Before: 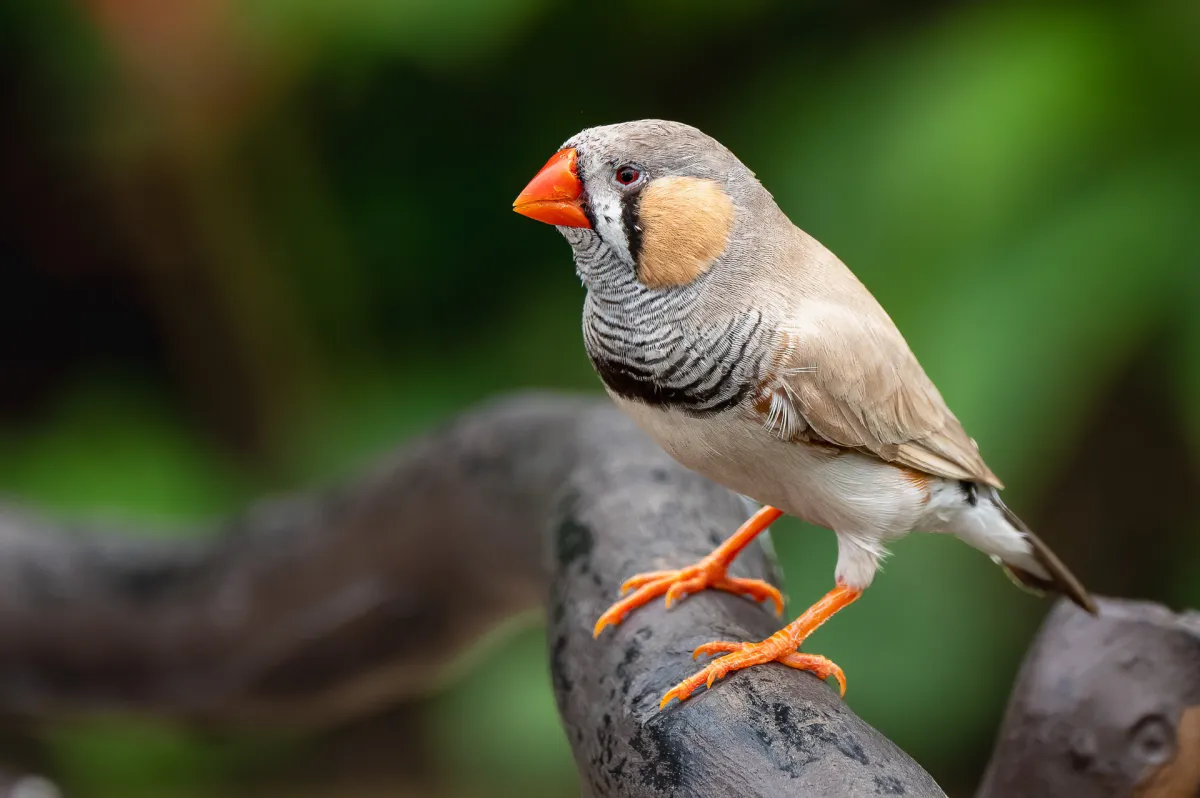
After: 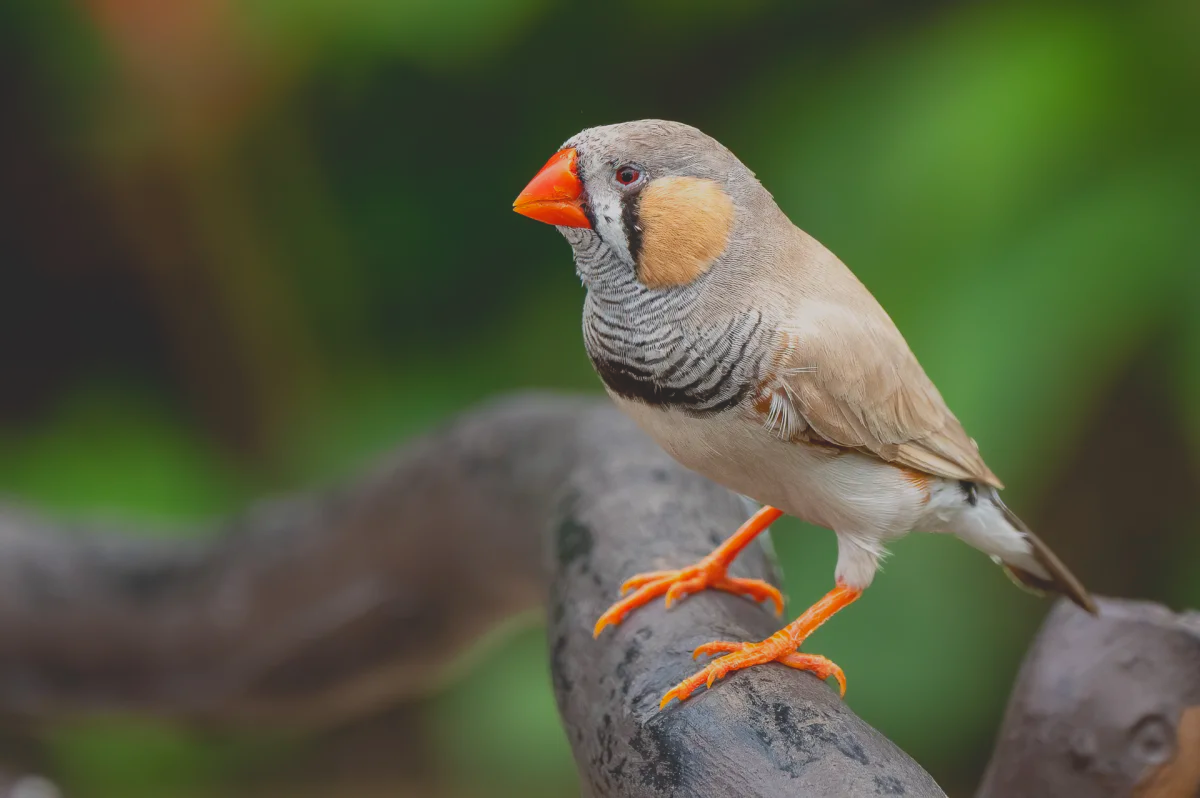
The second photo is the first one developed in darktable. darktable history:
contrast brightness saturation: contrast -0.294
